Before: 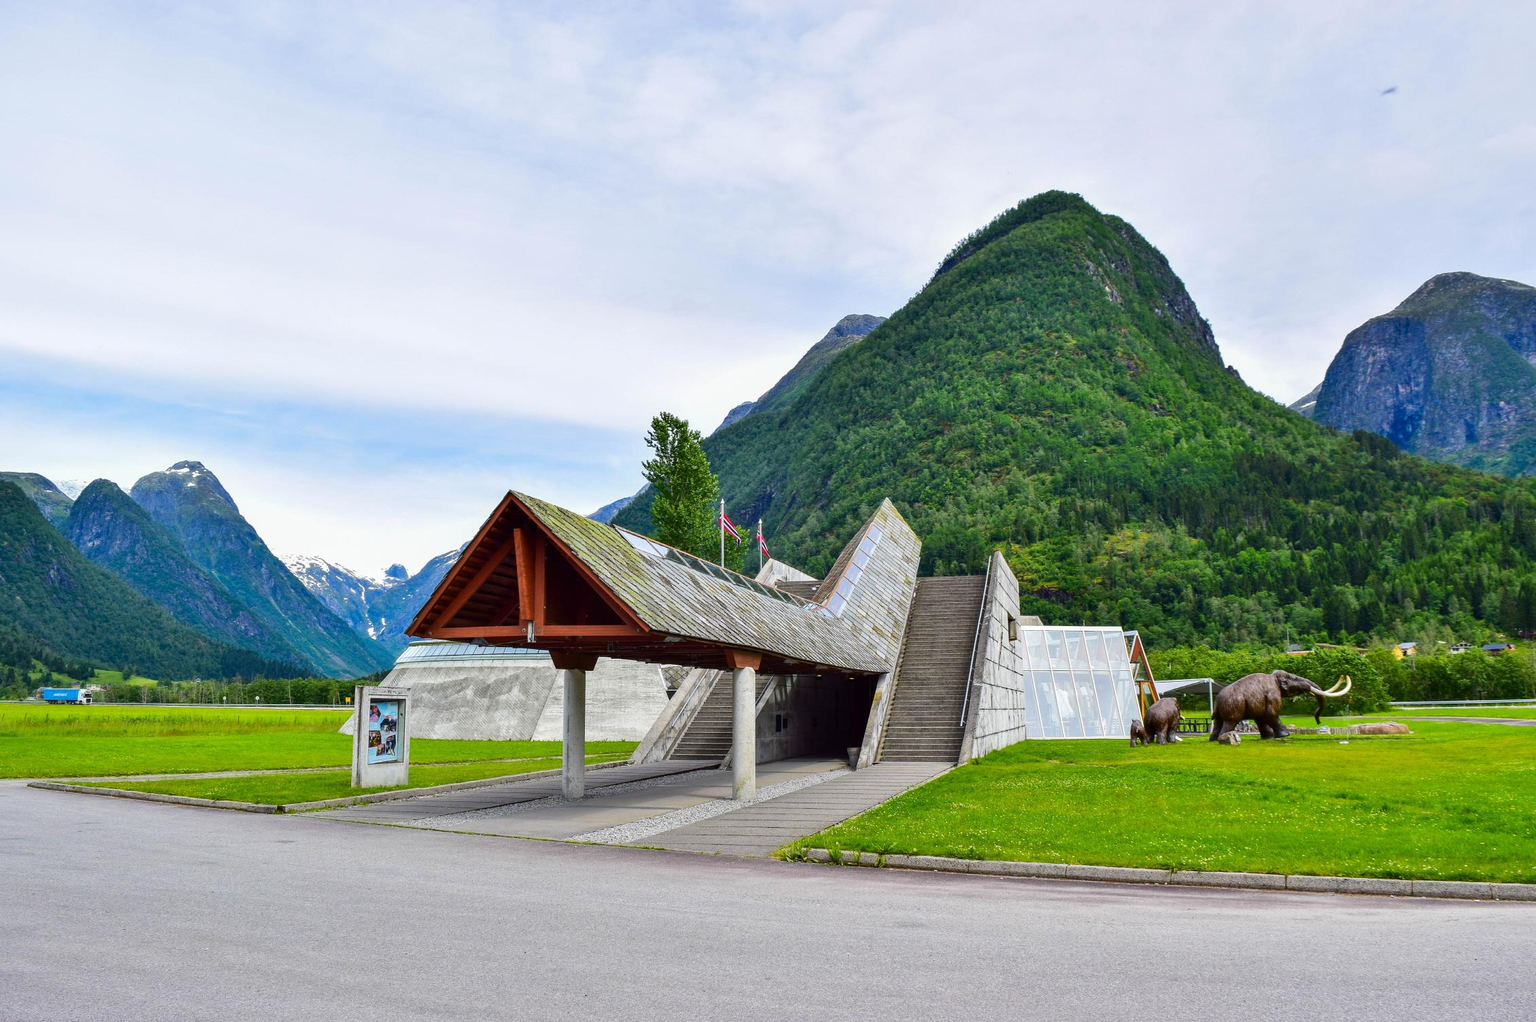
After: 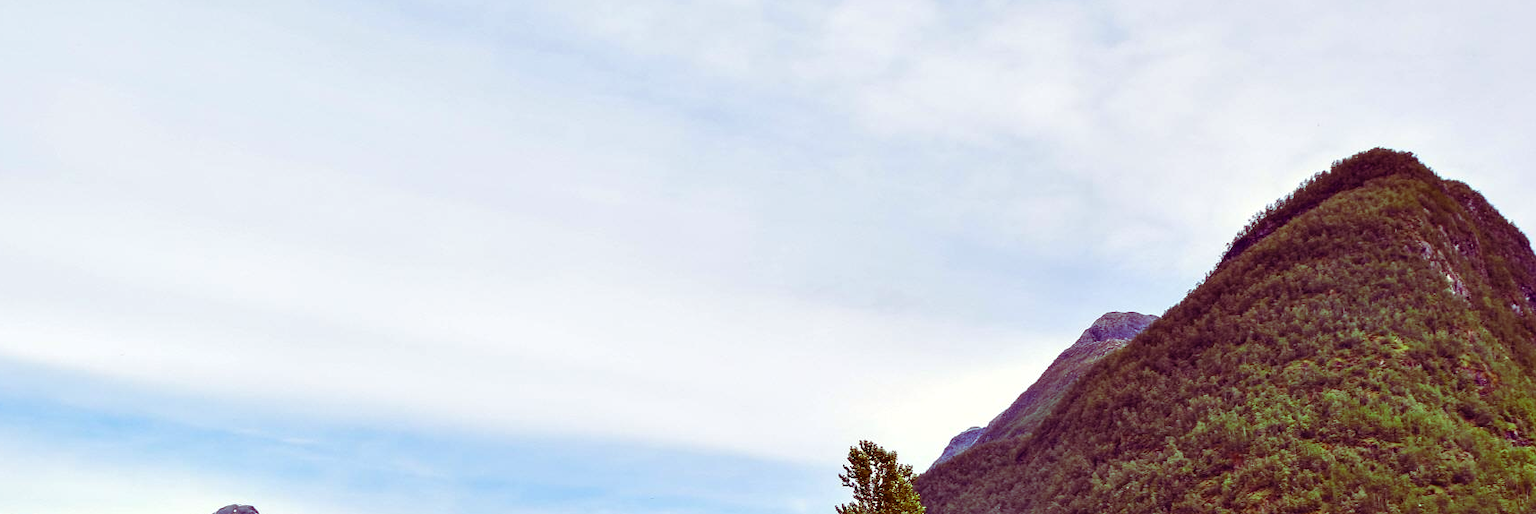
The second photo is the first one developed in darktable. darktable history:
contrast equalizer: octaves 7, y [[0.6 ×6], [0.55 ×6], [0 ×6], [0 ×6], [0 ×6]], mix 0.157
crop: left 0.563%, top 7.647%, right 23.543%, bottom 54.104%
color balance rgb: shadows lift › luminance -18.632%, shadows lift › chroma 35.296%, highlights gain › luminance 6.312%, highlights gain › chroma 1.329%, highlights gain › hue 90°, perceptual saturation grading › global saturation 0.704%
